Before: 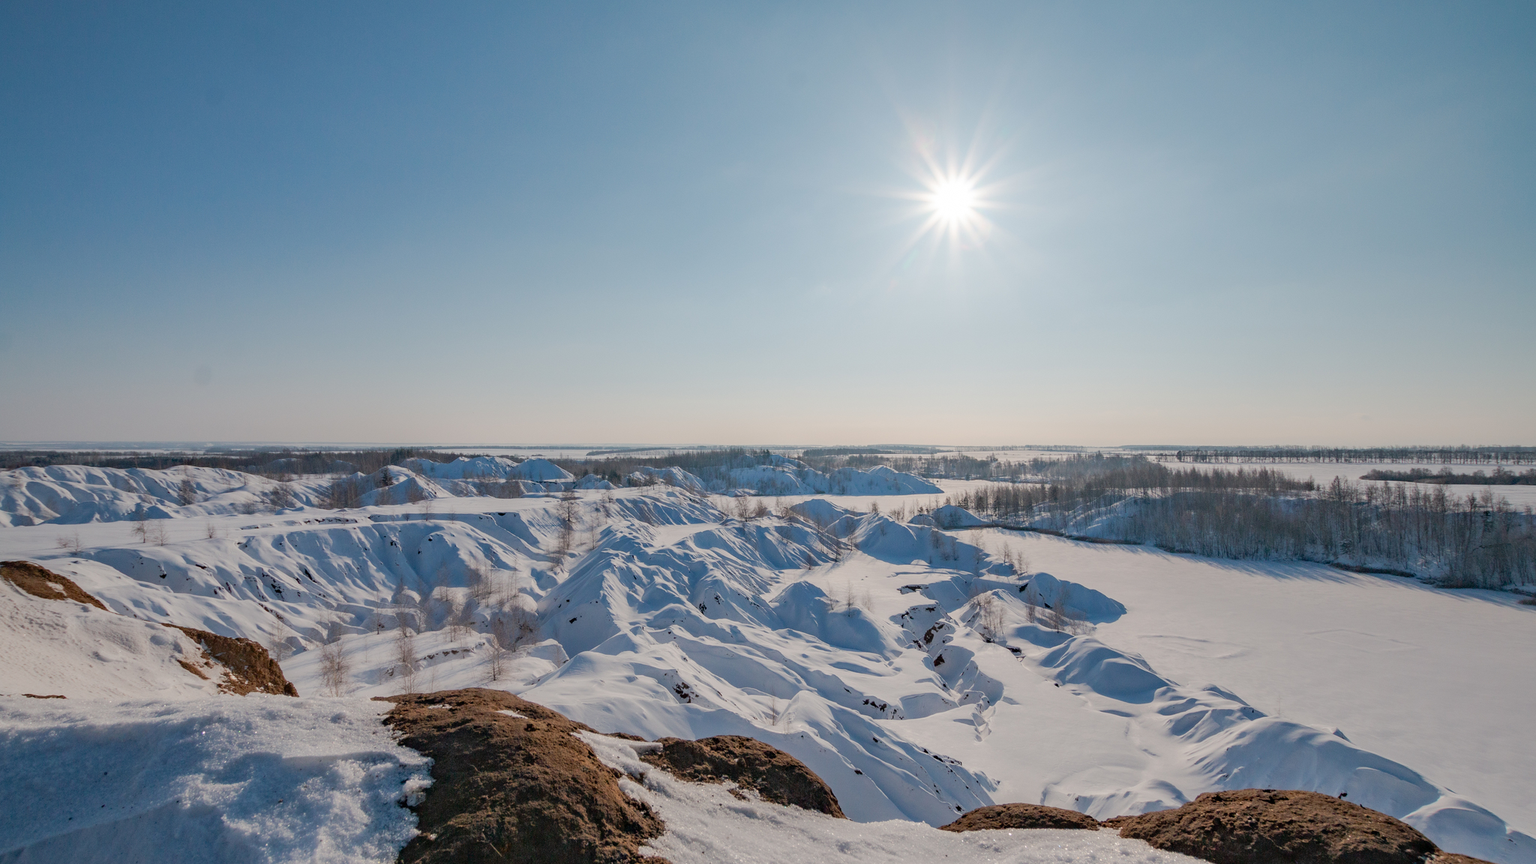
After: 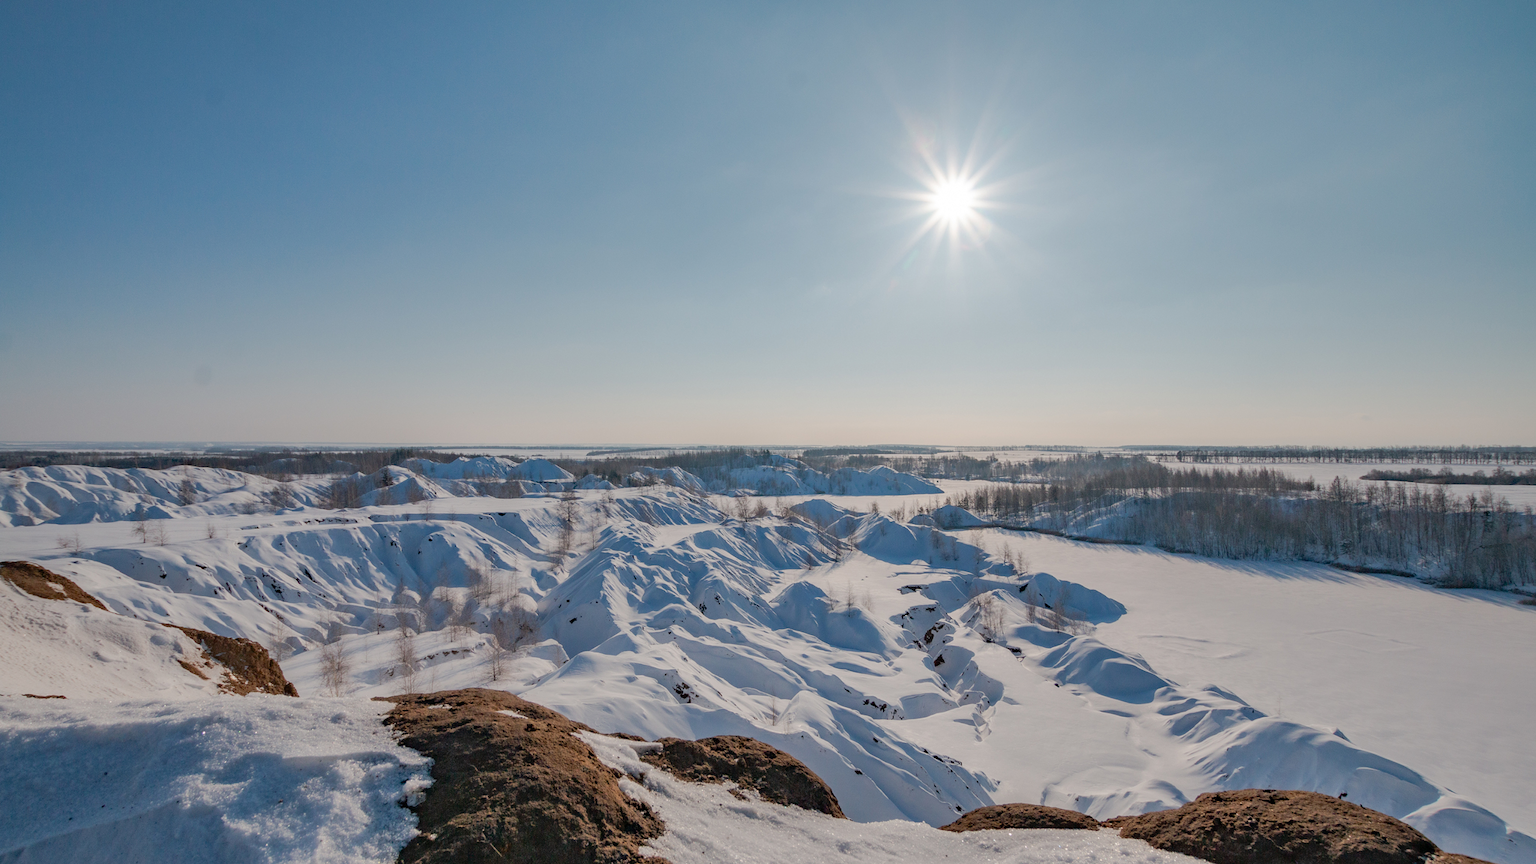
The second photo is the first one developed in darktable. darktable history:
shadows and highlights: radius 134.5, soften with gaussian
